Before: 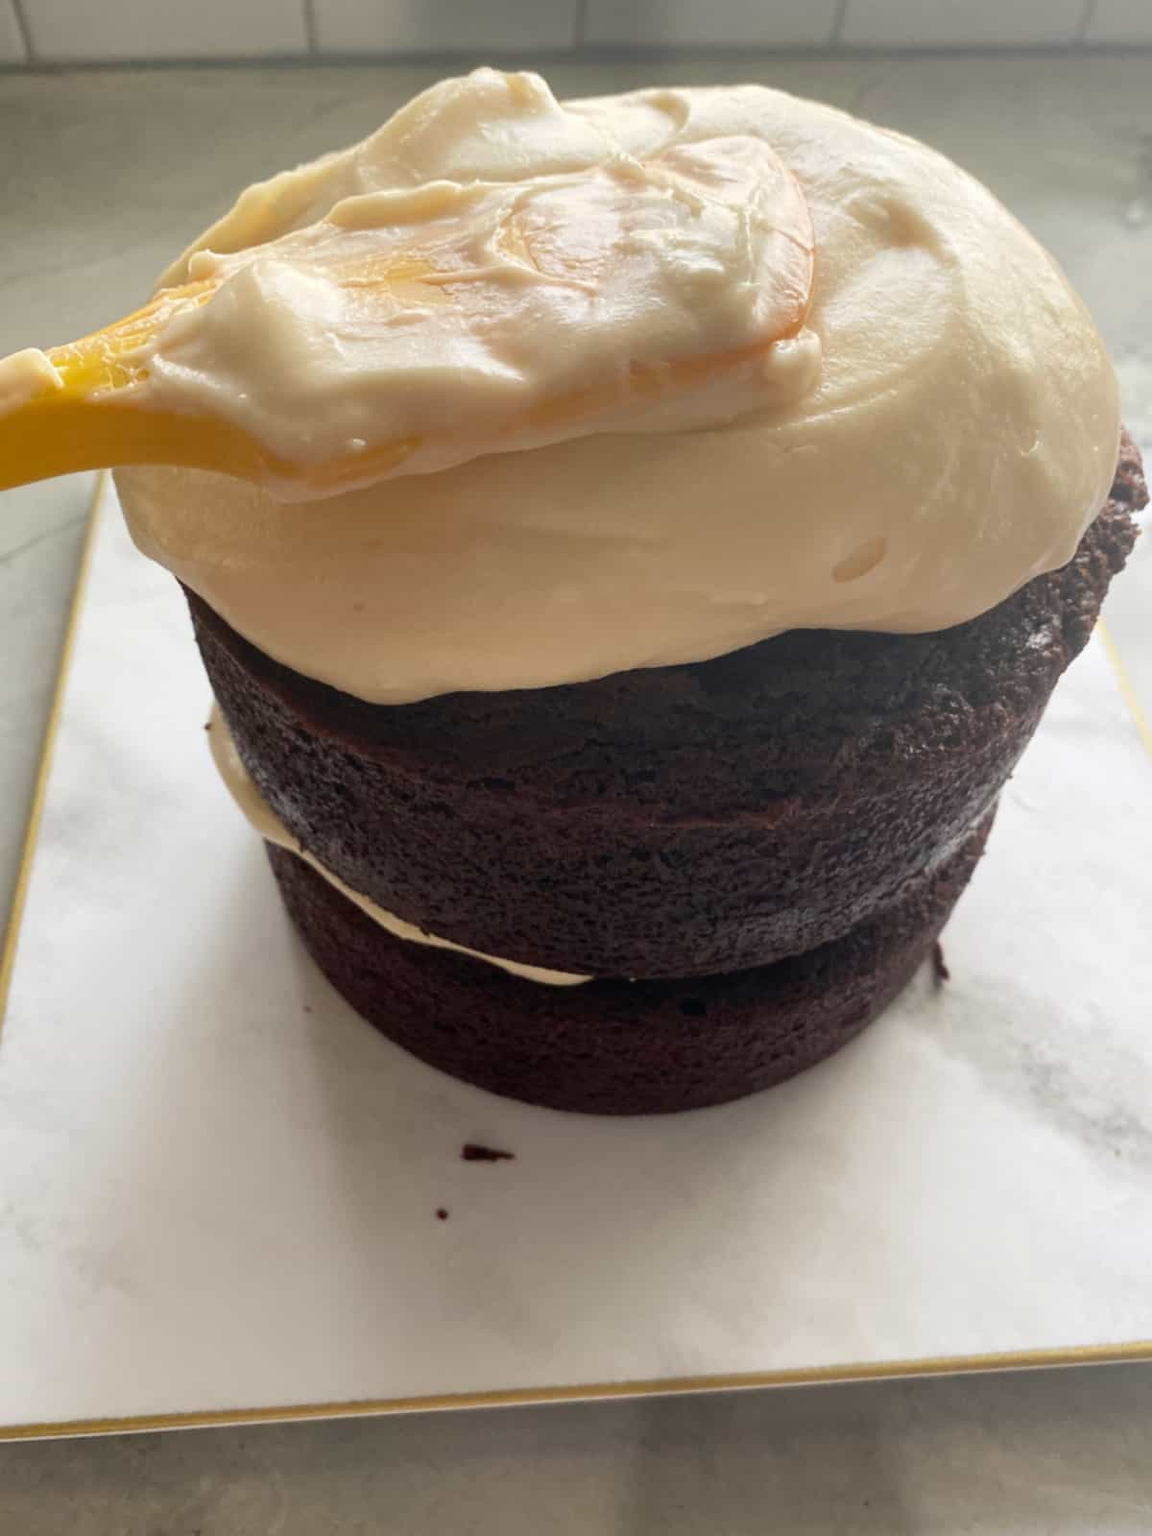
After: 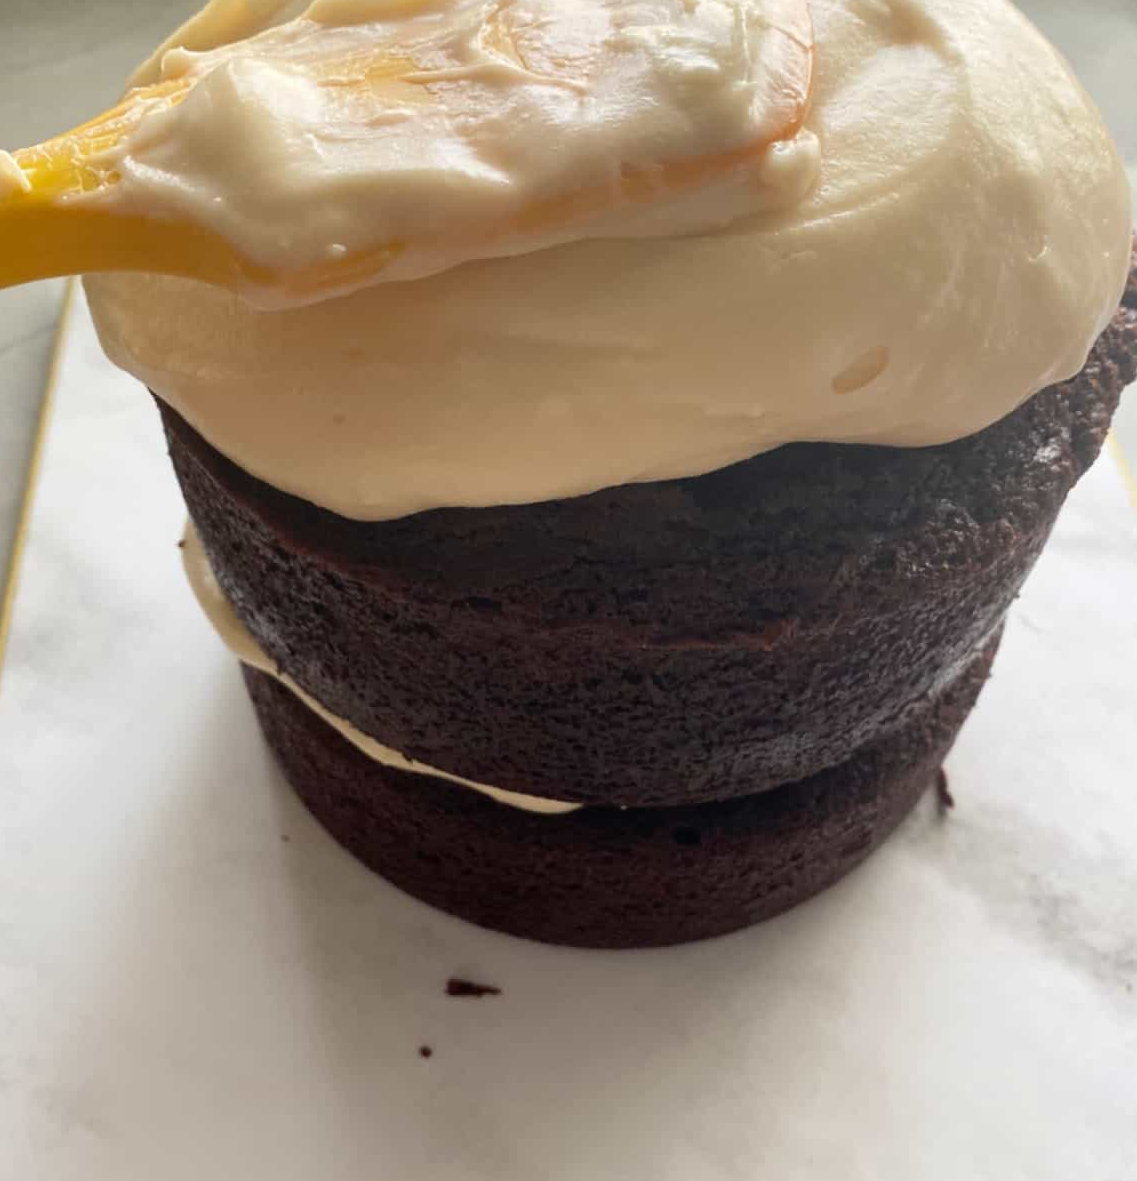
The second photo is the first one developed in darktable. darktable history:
crop and rotate: left 2.937%, top 13.431%, right 2.245%, bottom 12.715%
